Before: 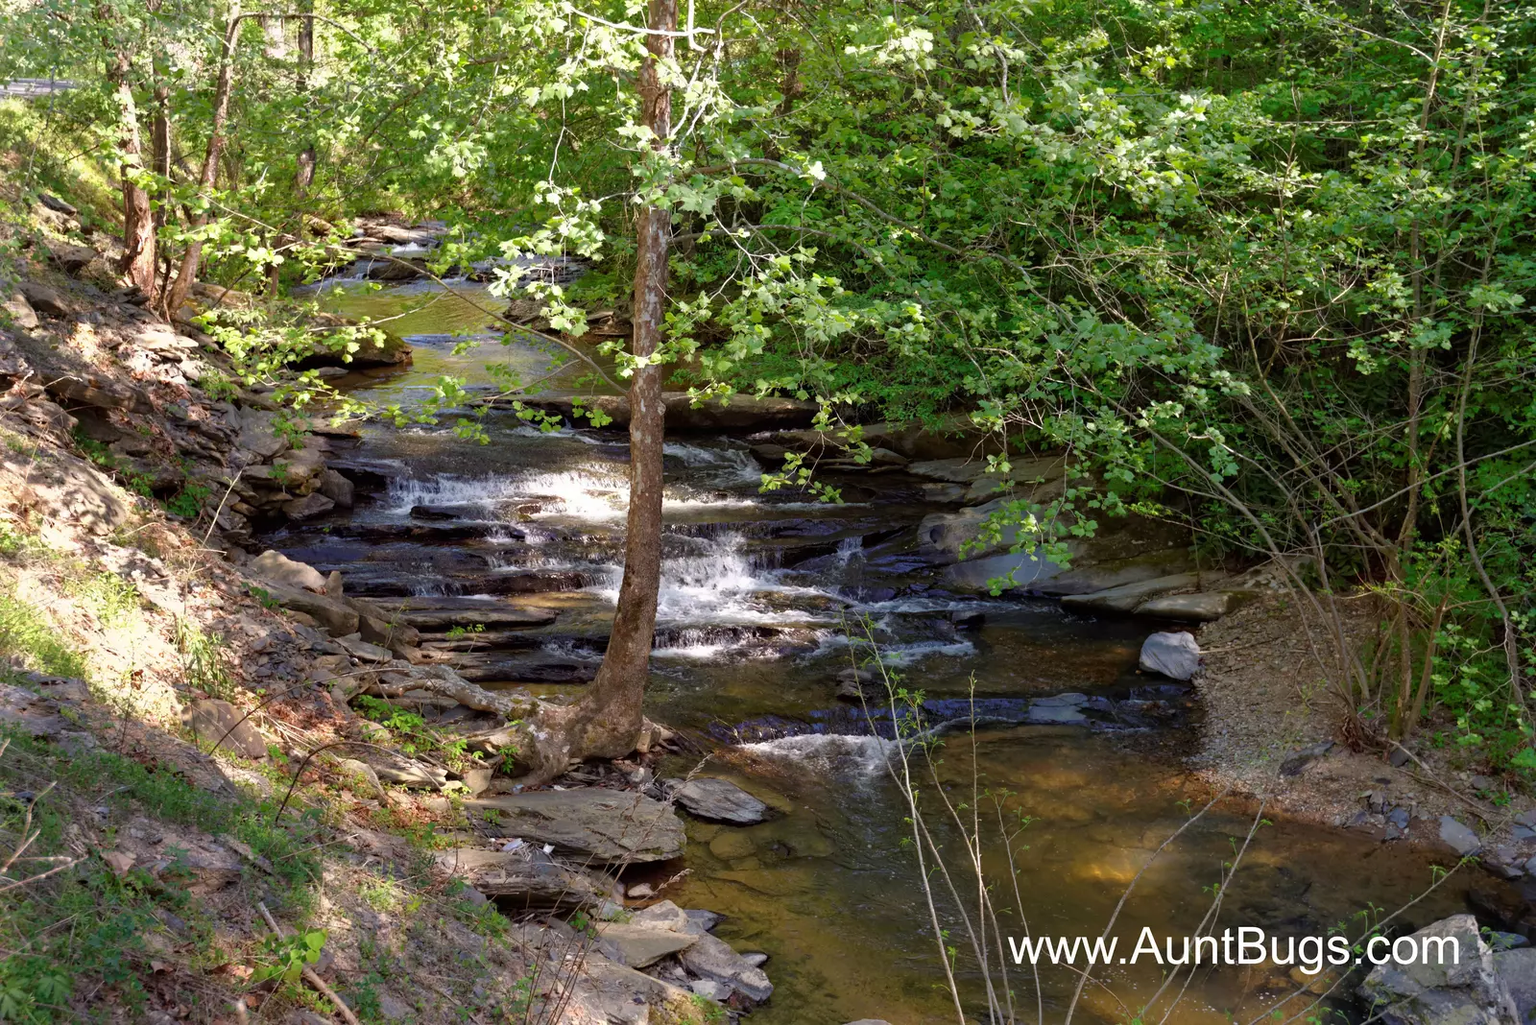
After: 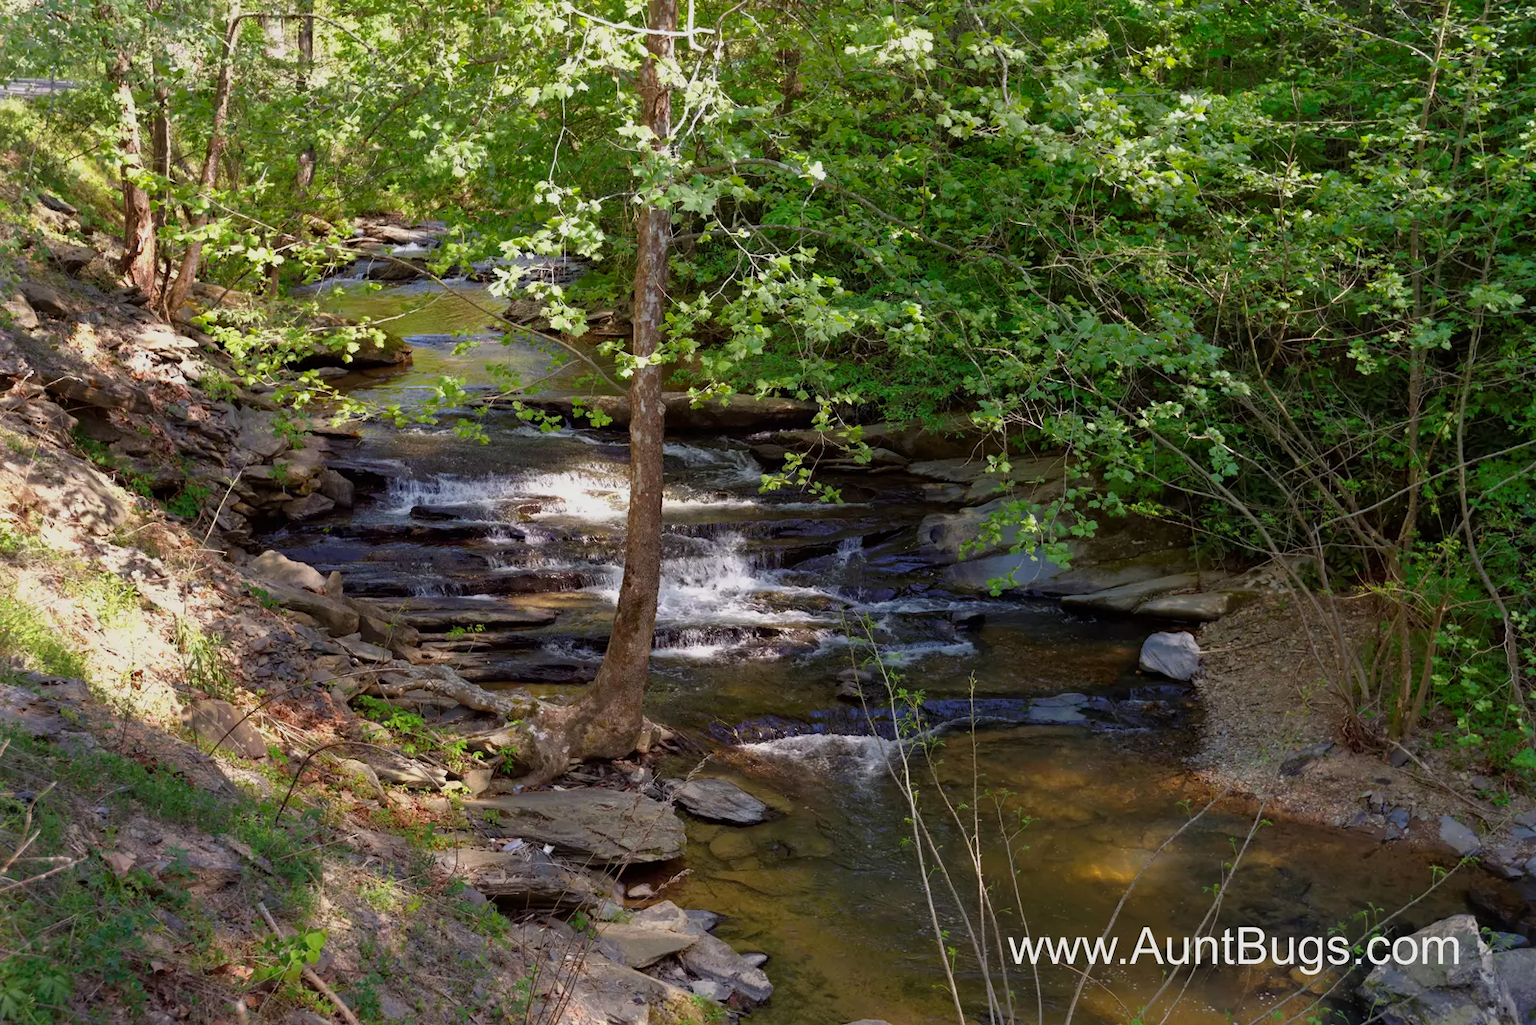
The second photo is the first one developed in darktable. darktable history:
shadows and highlights: radius 122.12, shadows 21.51, white point adjustment -9.68, highlights -14.64, soften with gaussian
